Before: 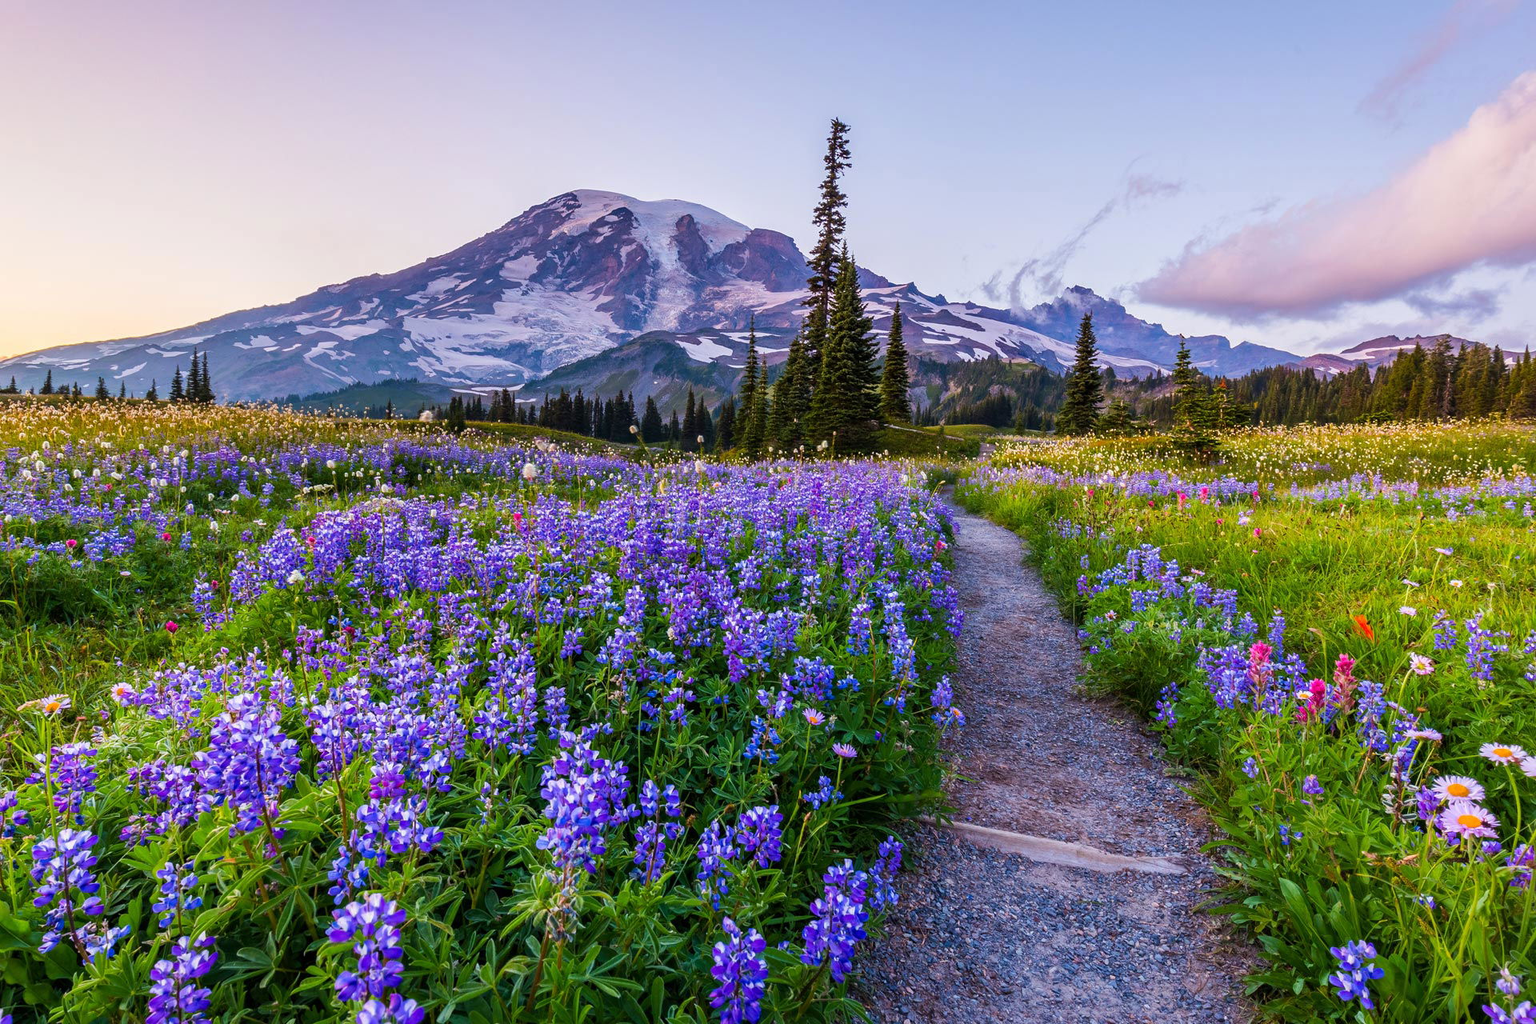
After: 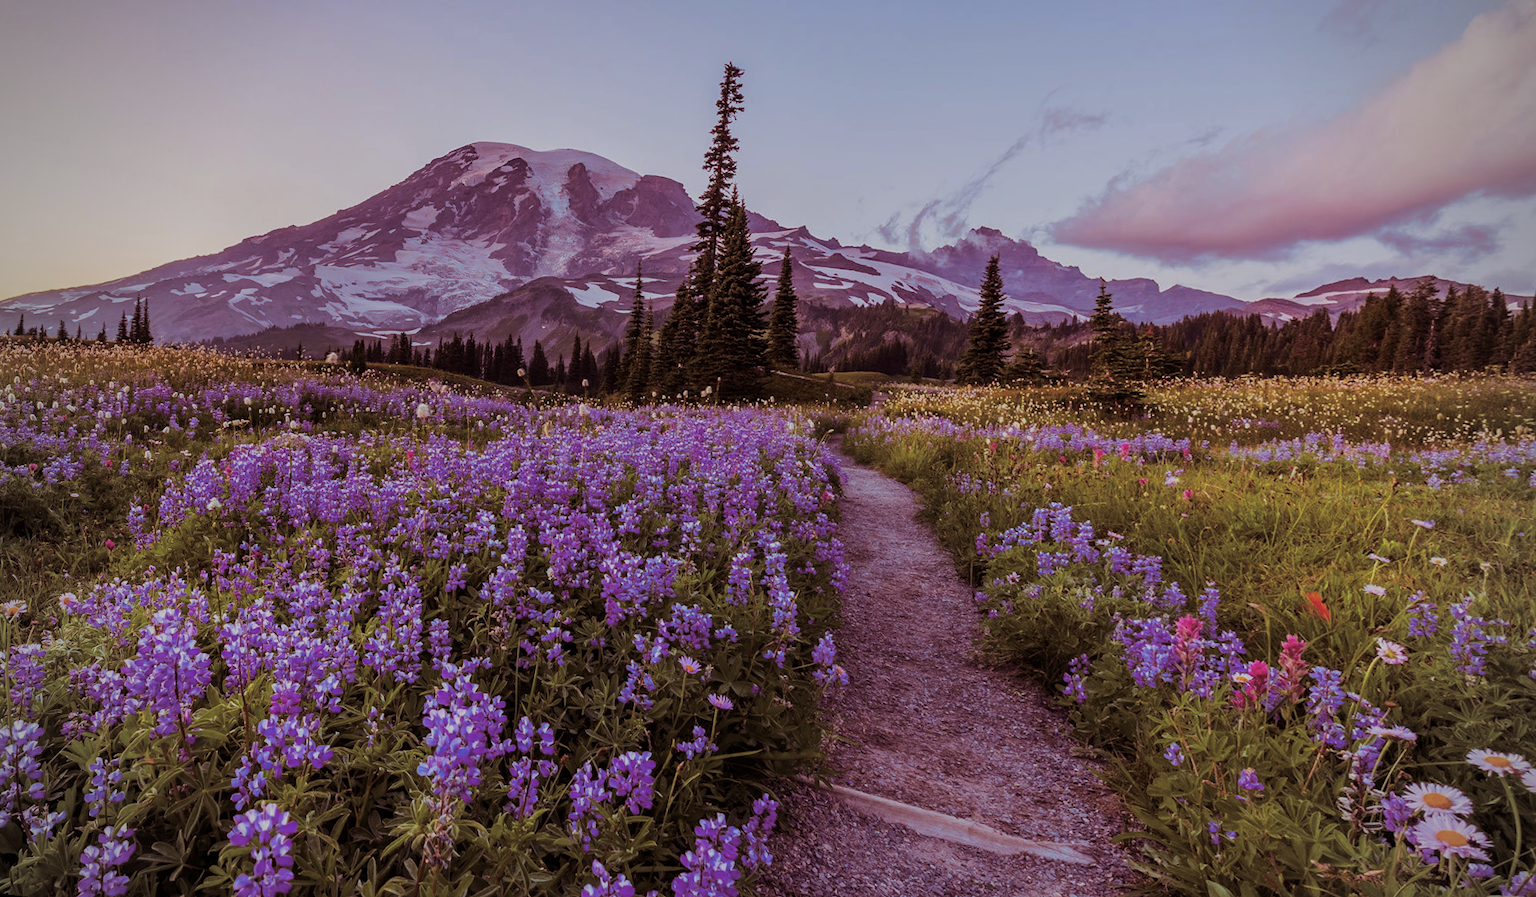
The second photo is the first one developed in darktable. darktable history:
vignetting: on, module defaults
rotate and perspective: rotation 1.69°, lens shift (vertical) -0.023, lens shift (horizontal) -0.291, crop left 0.025, crop right 0.988, crop top 0.092, crop bottom 0.842
shadows and highlights: shadows 12, white point adjustment 1.2, highlights -0.36, soften with gaussian
split-toning: on, module defaults
exposure: black level correction 0, exposure -0.766 EV, compensate highlight preservation false
